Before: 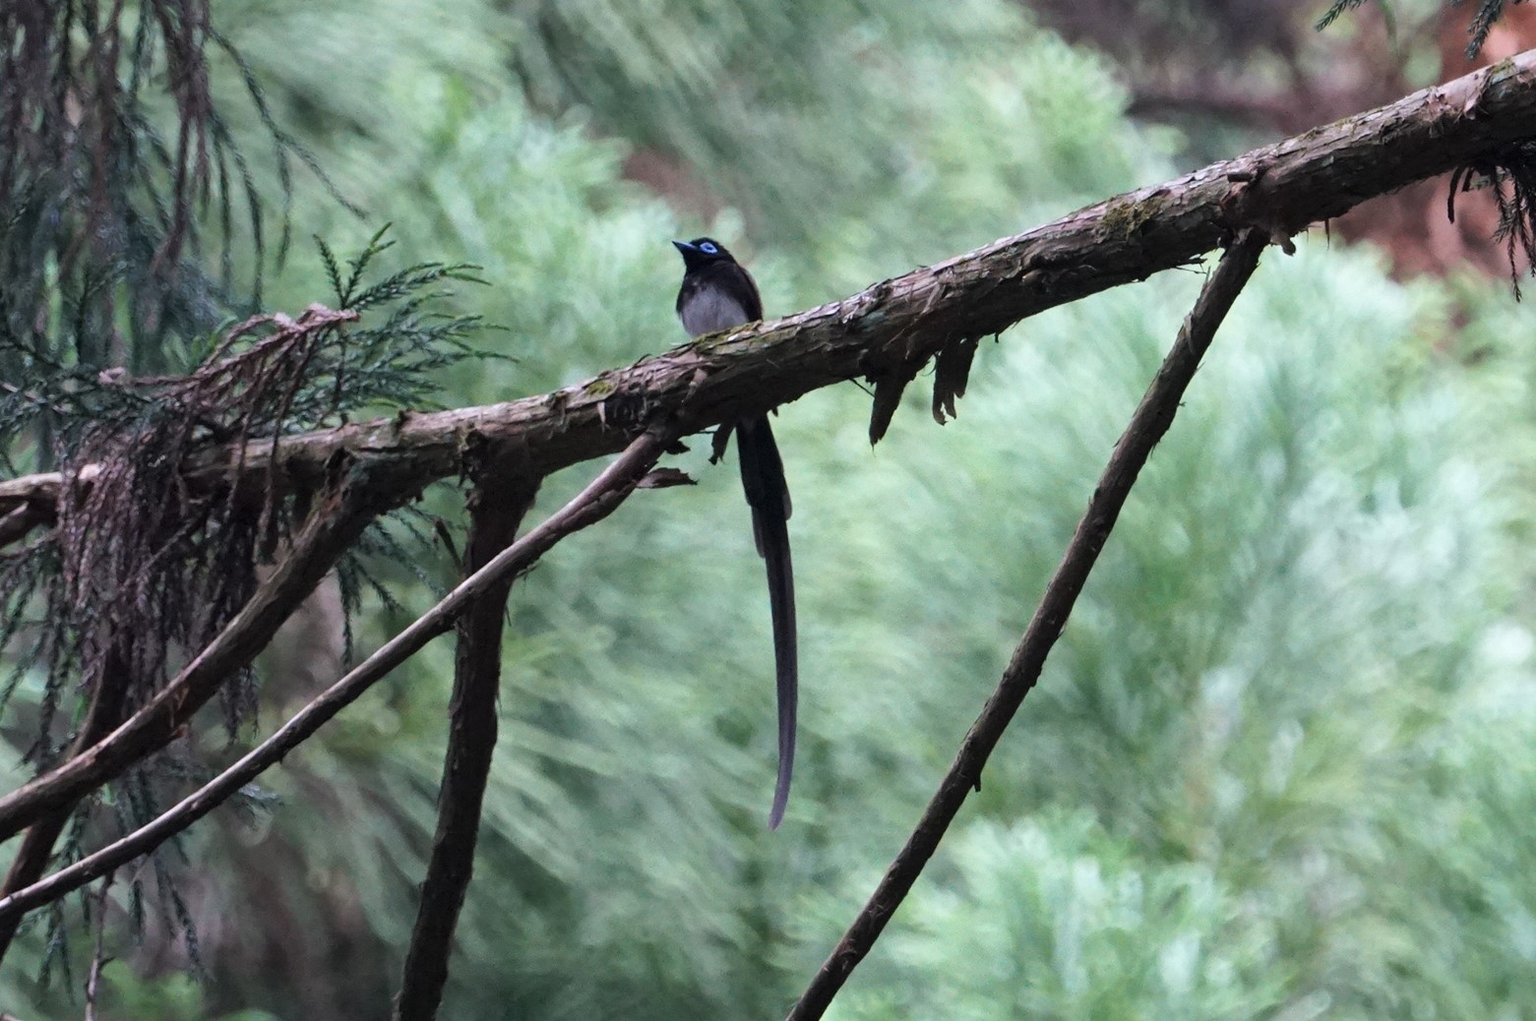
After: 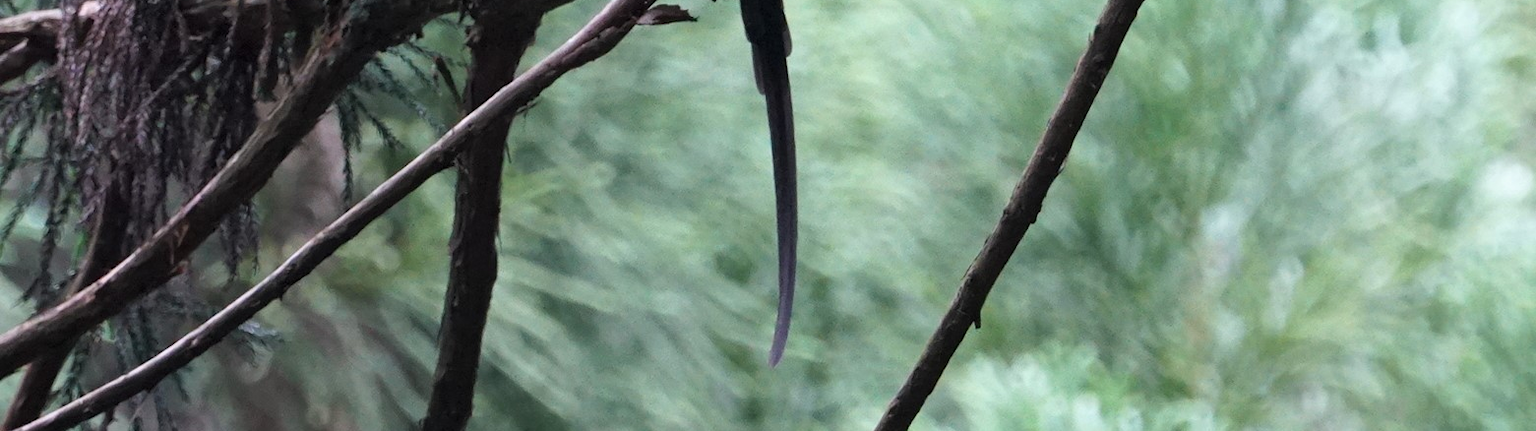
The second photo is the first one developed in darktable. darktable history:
crop: top 45.395%, bottom 12.227%
